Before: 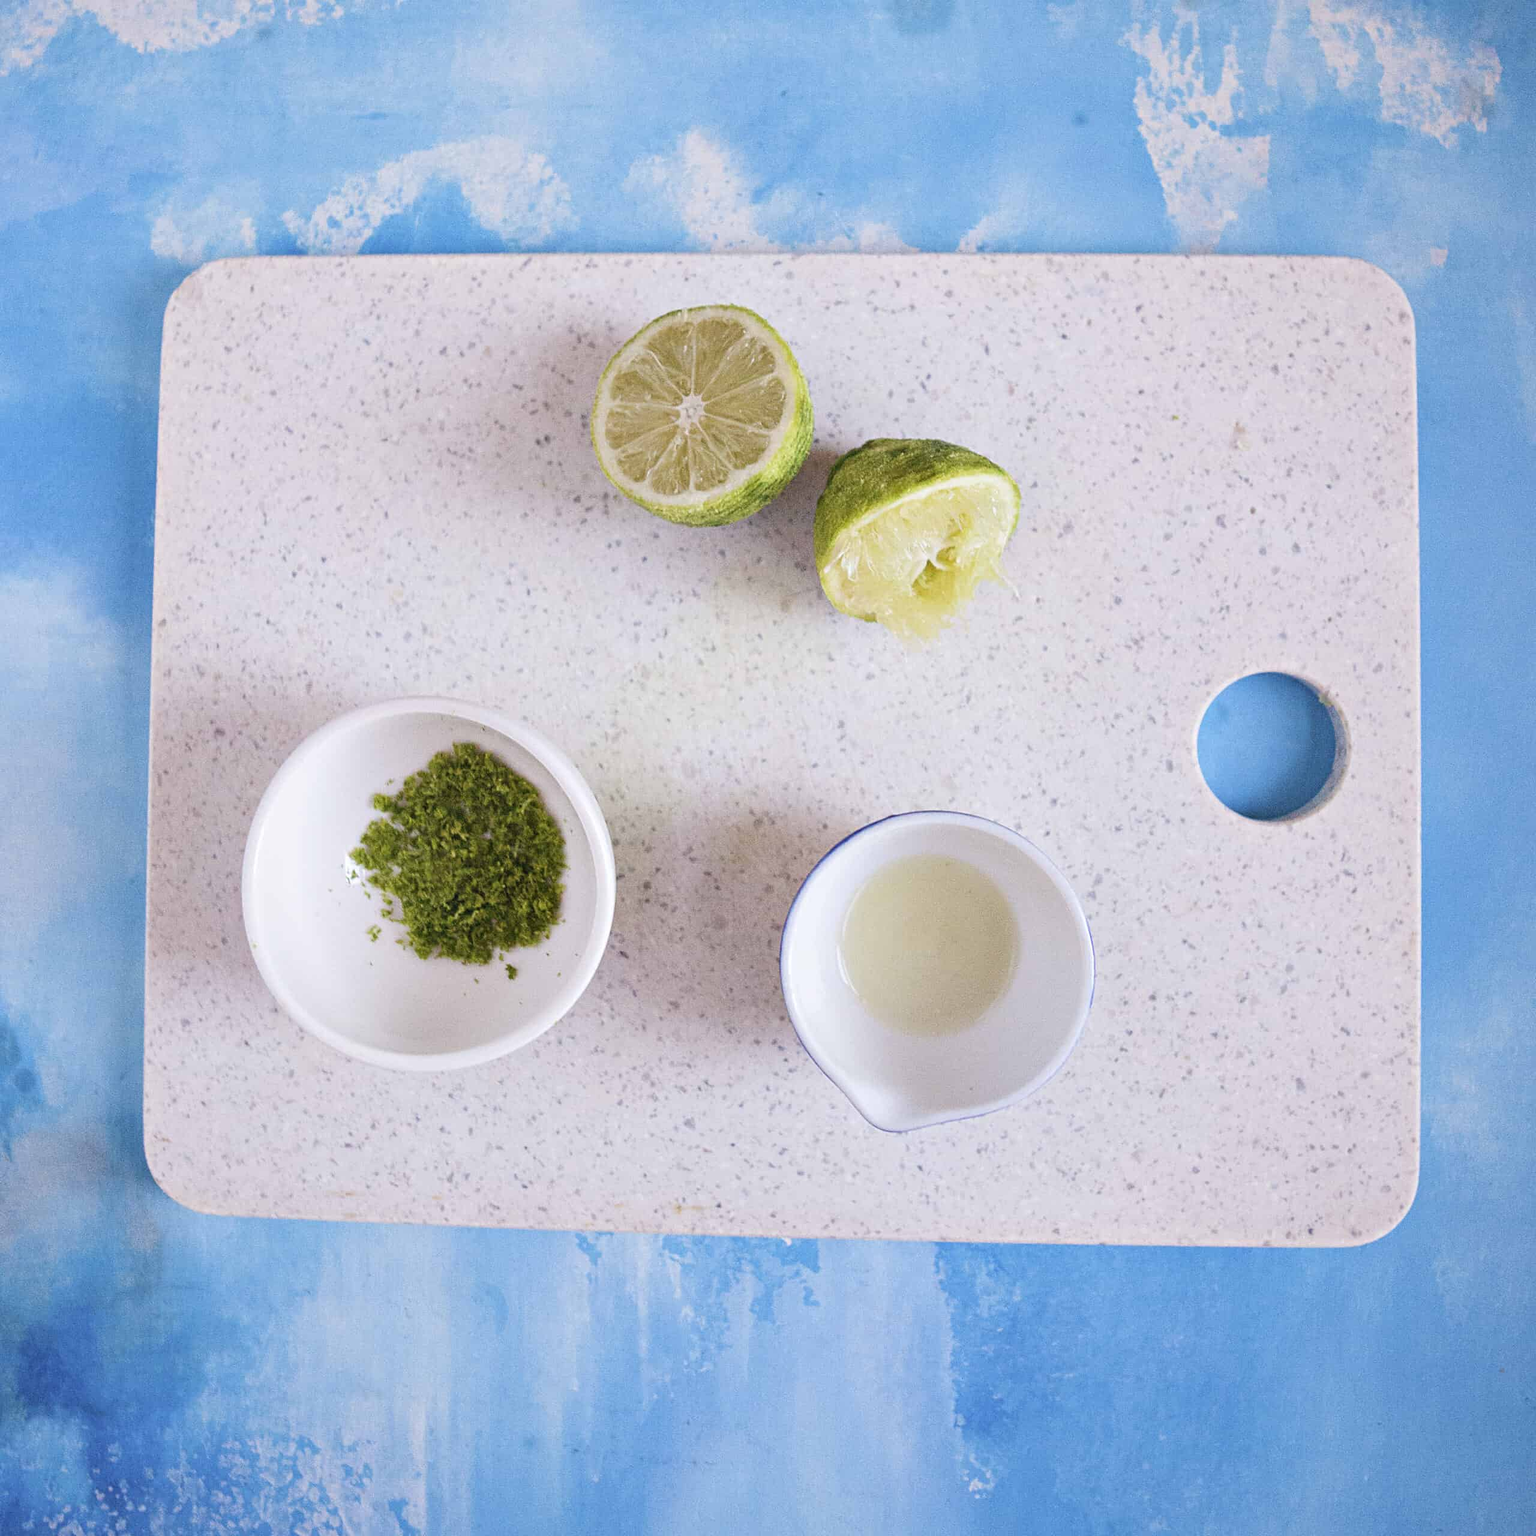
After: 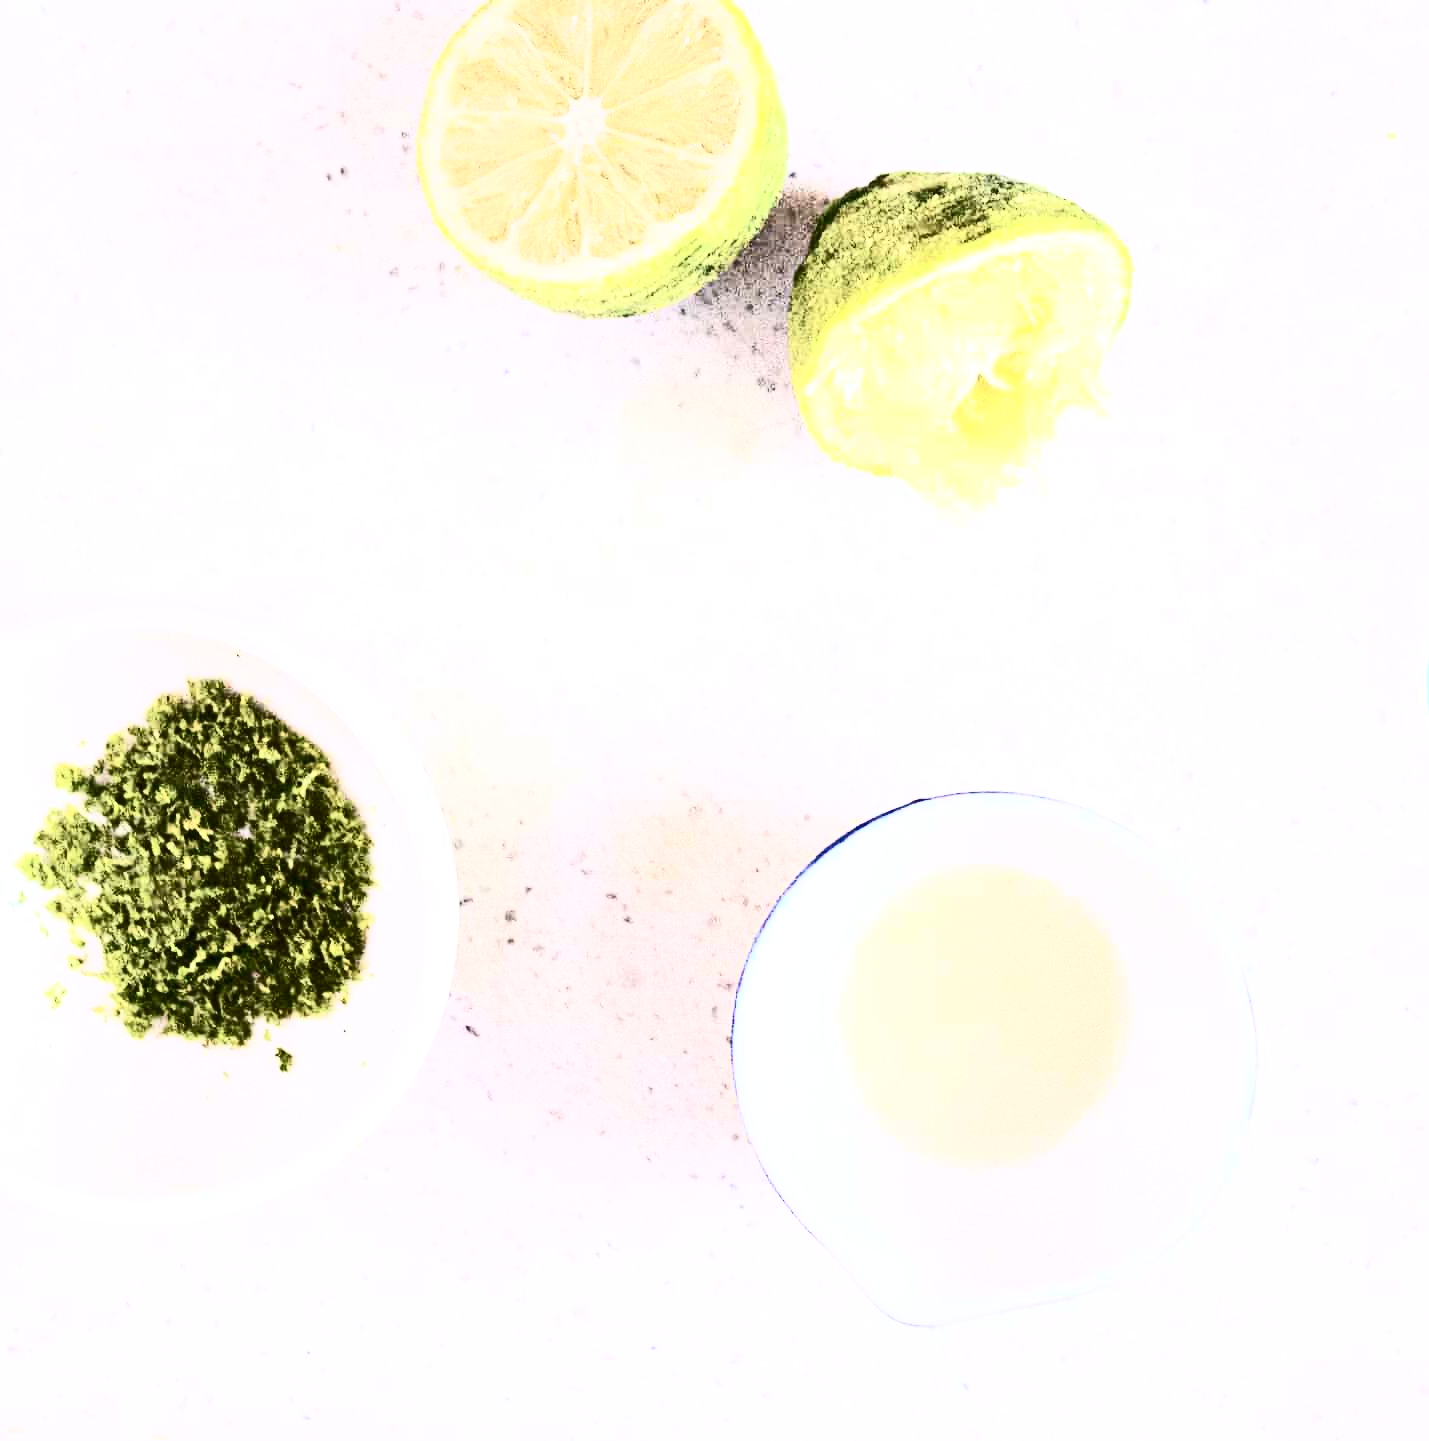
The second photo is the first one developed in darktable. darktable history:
contrast brightness saturation: contrast 0.929, brightness 0.194
exposure: exposure 0.607 EV, compensate highlight preservation false
crop and rotate: left 22.222%, top 21.9%, right 21.951%, bottom 21.784%
